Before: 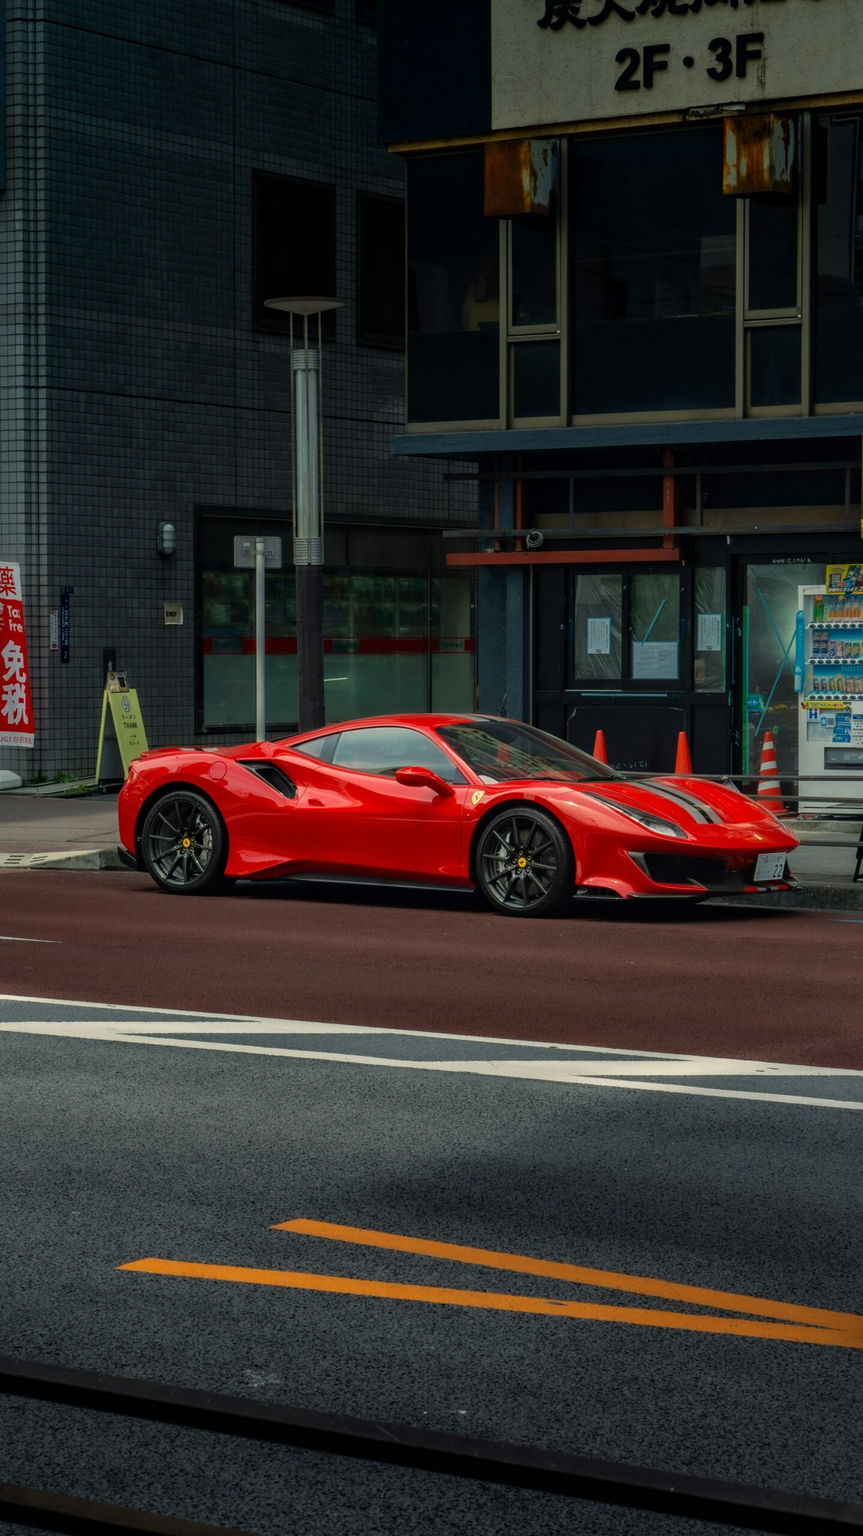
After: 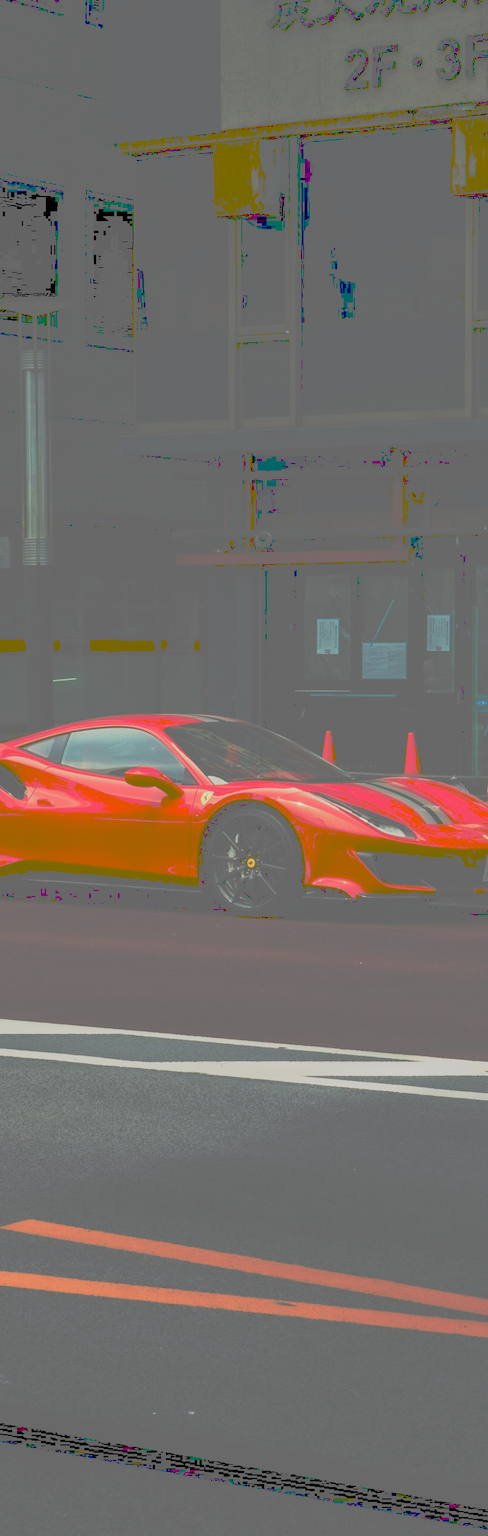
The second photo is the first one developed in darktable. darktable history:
tone curve: curves: ch0 [(0, 0) (0.003, 0.437) (0.011, 0.438) (0.025, 0.441) (0.044, 0.441) (0.069, 0.441) (0.1, 0.444) (0.136, 0.447) (0.177, 0.452) (0.224, 0.457) (0.277, 0.466) (0.335, 0.485) (0.399, 0.514) (0.468, 0.558) (0.543, 0.616) (0.623, 0.686) (0.709, 0.76) (0.801, 0.803) (0.898, 0.825) (1, 1)], preserve colors none
crop: left 31.458%, top 0%, right 11.876%
contrast brightness saturation: contrast 0.09, saturation 0.28
shadows and highlights: shadows 20.91, highlights -35.45, soften with gaussian
